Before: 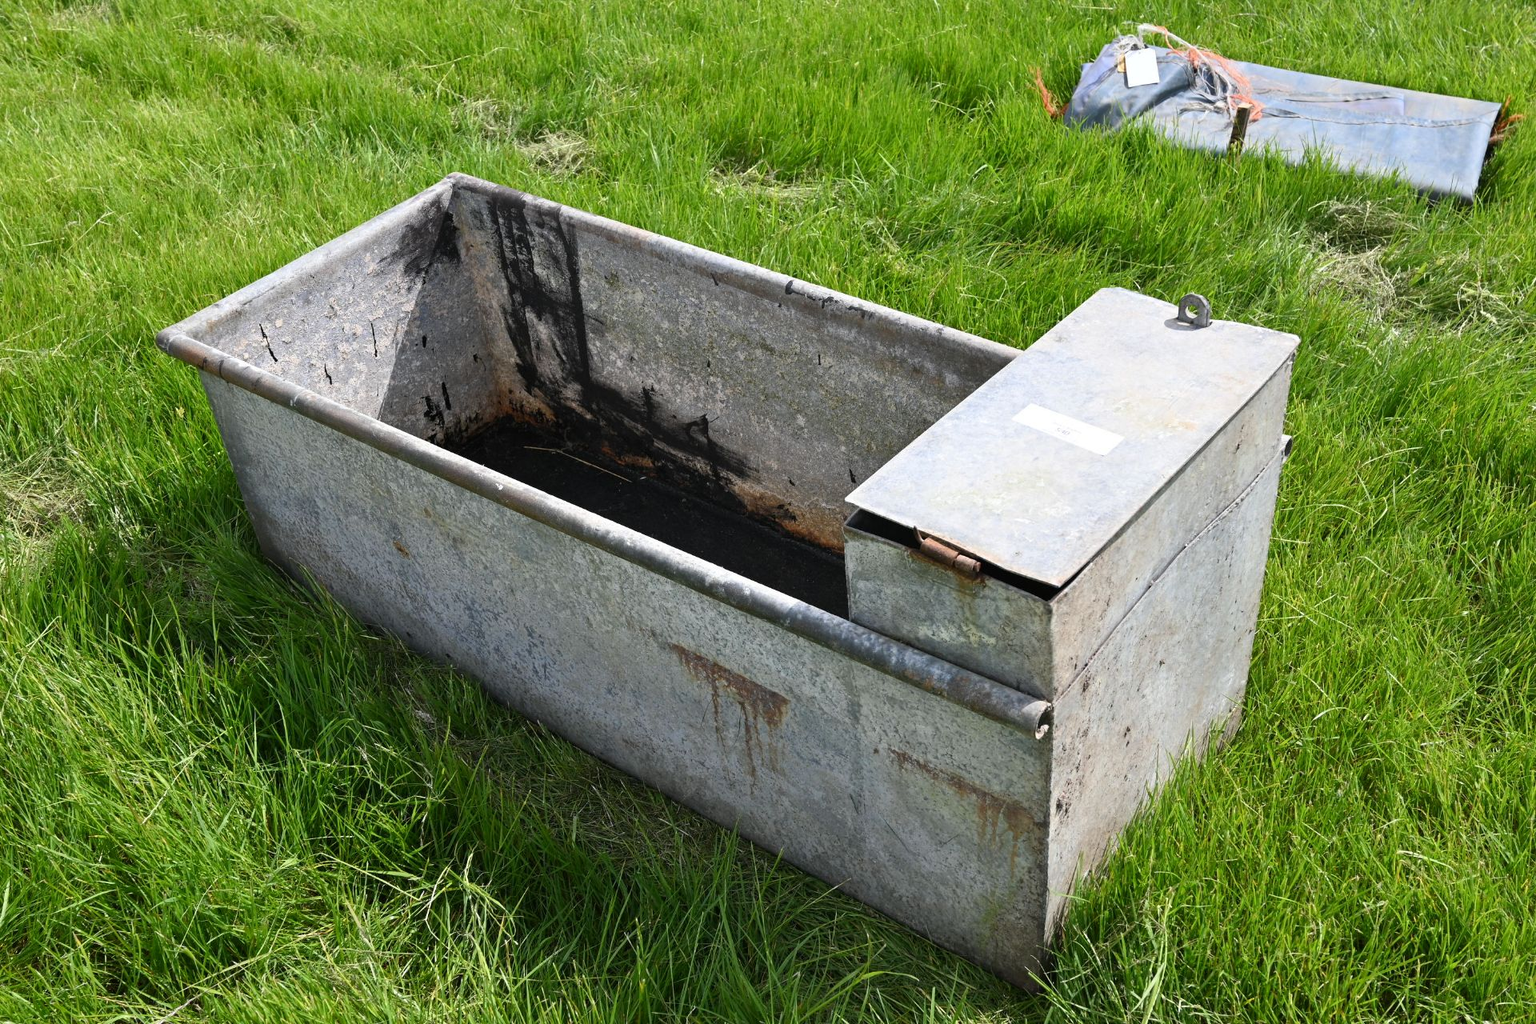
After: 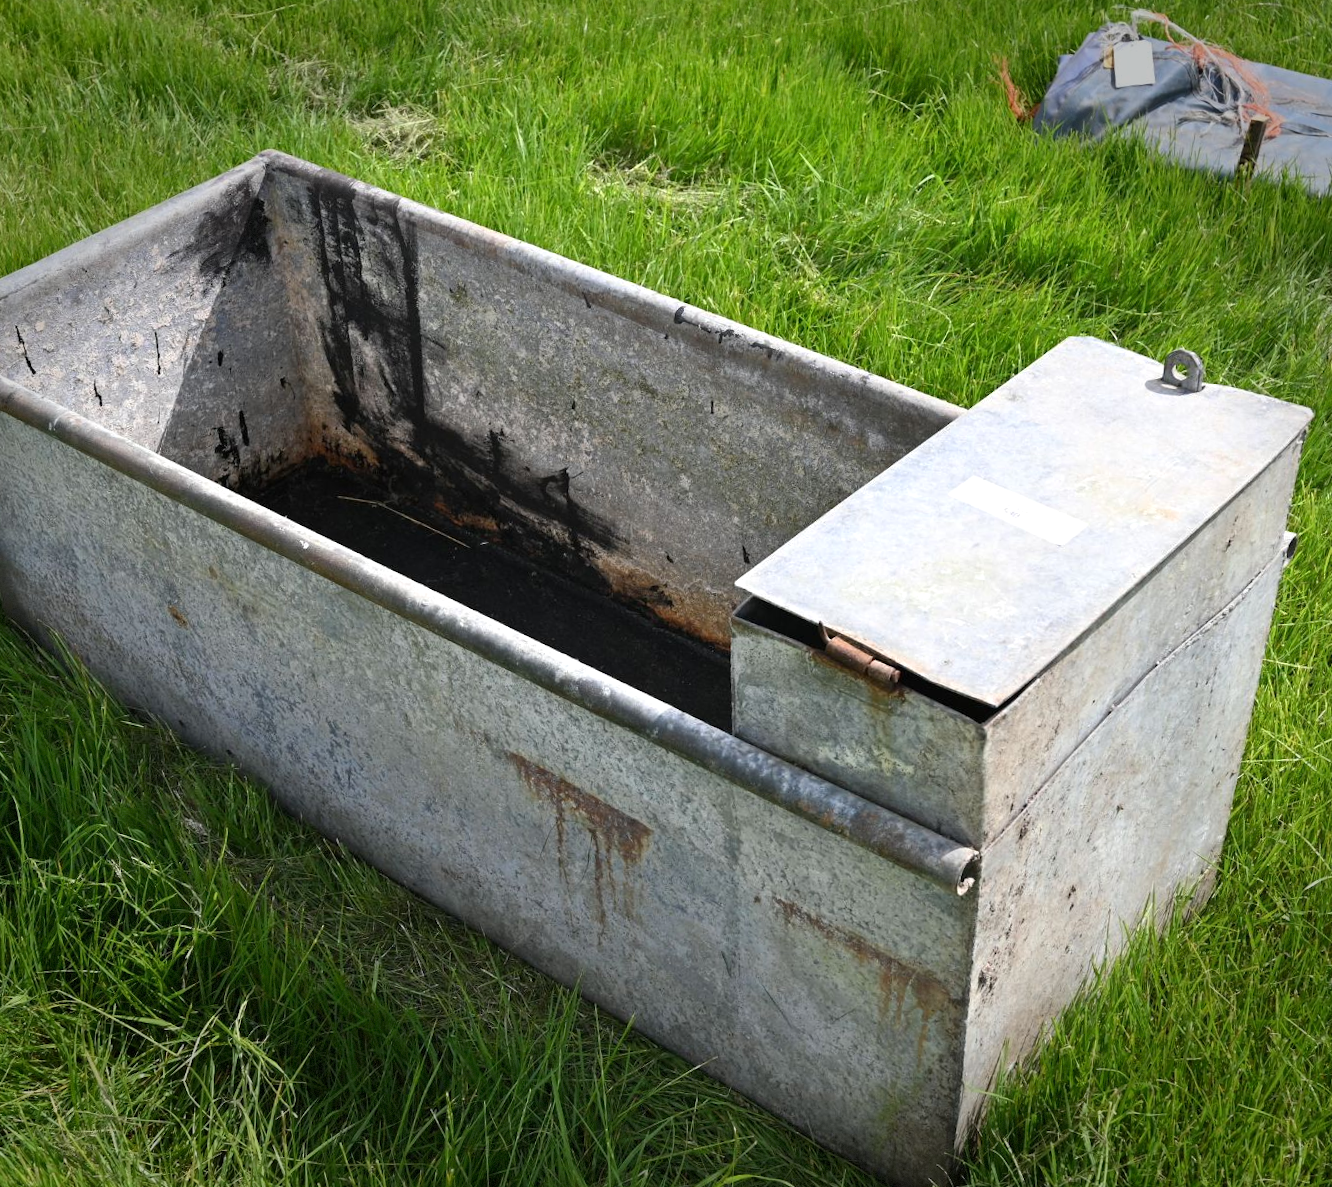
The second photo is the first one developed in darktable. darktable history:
vignetting: fall-off start 90.62%, fall-off radius 38.73%, saturation -0.001, width/height ratio 1.22, shape 1.29, dithering 8-bit output, unbound false
crop and rotate: angle -3.02°, left 14.205%, top 0.022%, right 11.03%, bottom 0.038%
exposure: exposure 0.132 EV, compensate highlight preservation false
